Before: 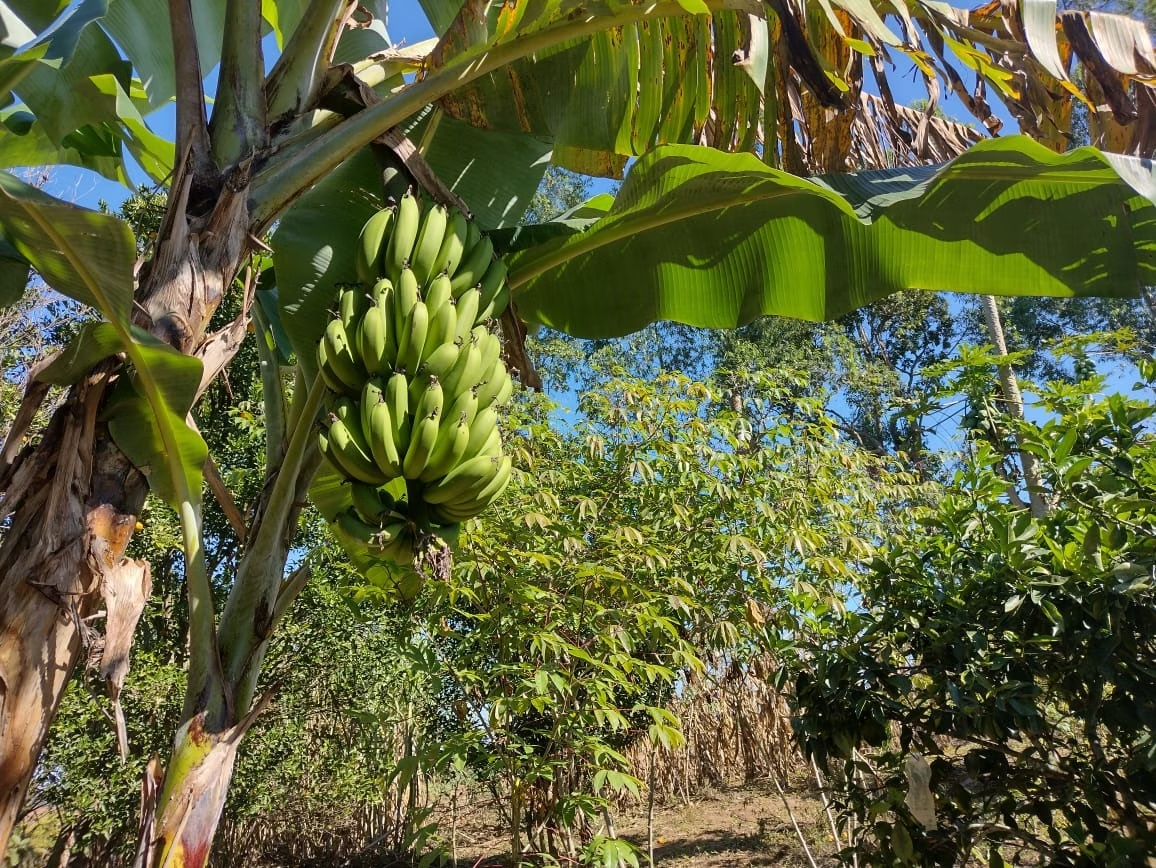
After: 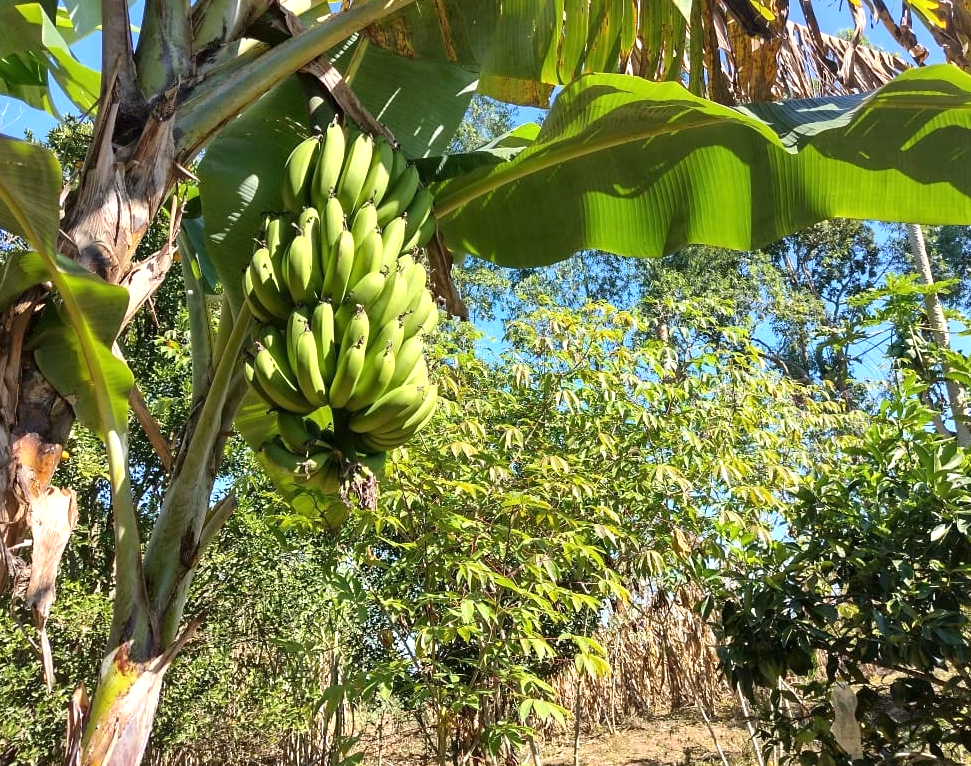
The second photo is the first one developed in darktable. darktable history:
exposure: exposure 0.722 EV, compensate highlight preservation false
crop: left 6.446%, top 8.188%, right 9.538%, bottom 3.548%
